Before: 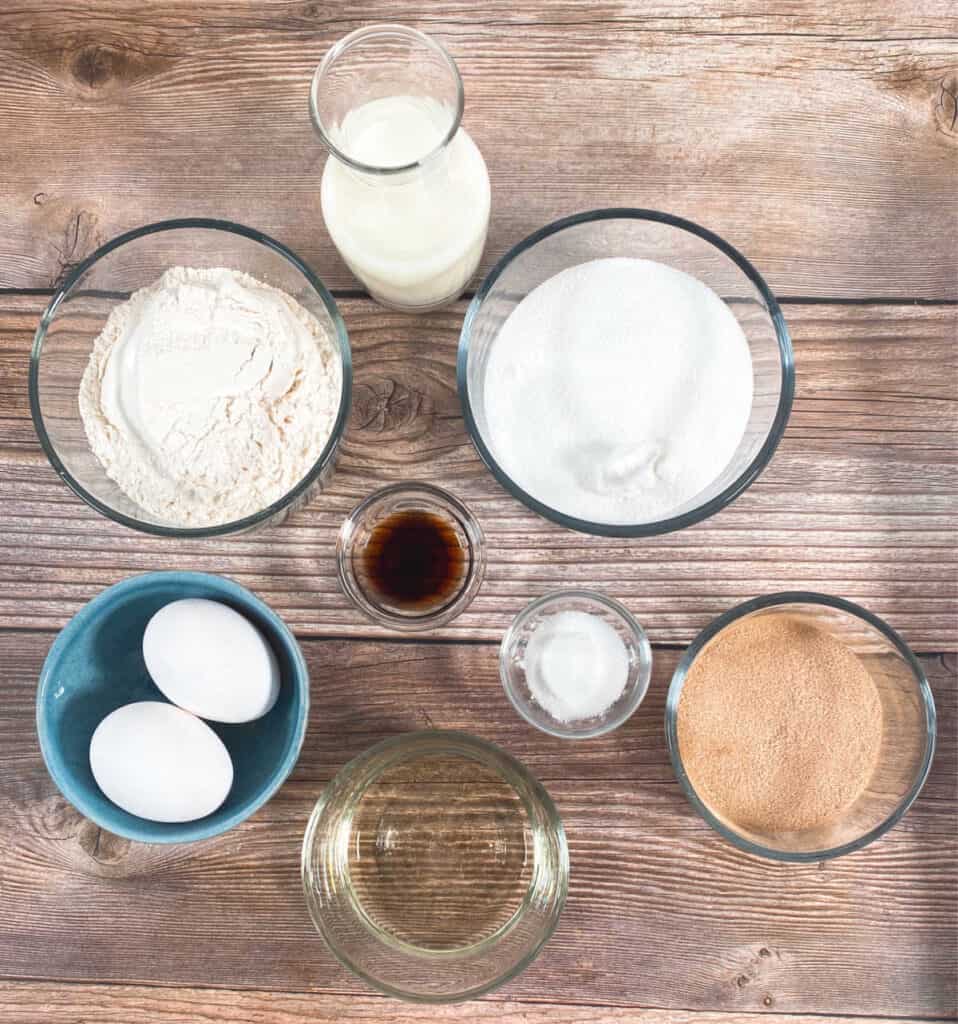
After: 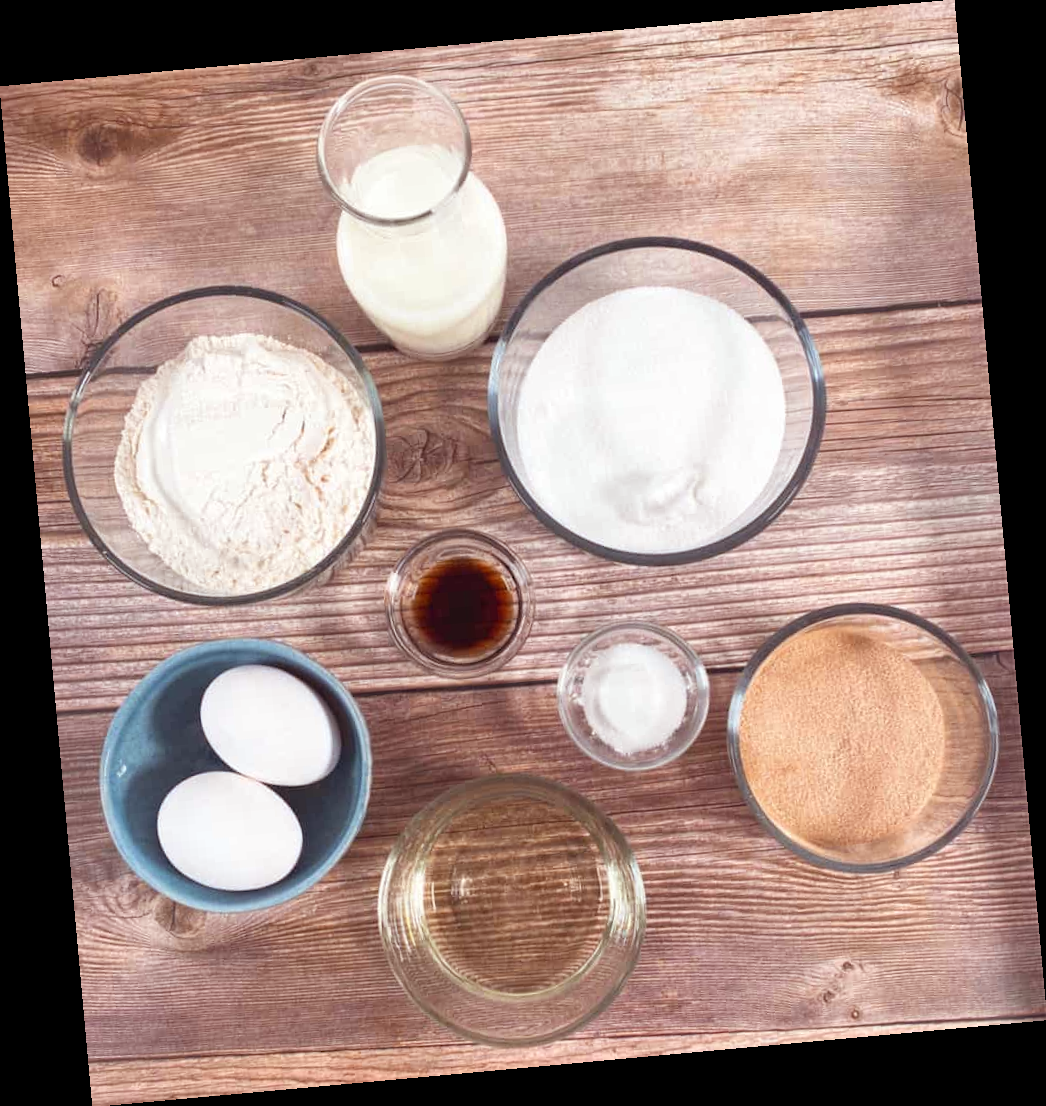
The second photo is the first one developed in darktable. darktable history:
rotate and perspective: rotation -5.2°, automatic cropping off
rgb levels: mode RGB, independent channels, levels [[0, 0.474, 1], [0, 0.5, 1], [0, 0.5, 1]]
